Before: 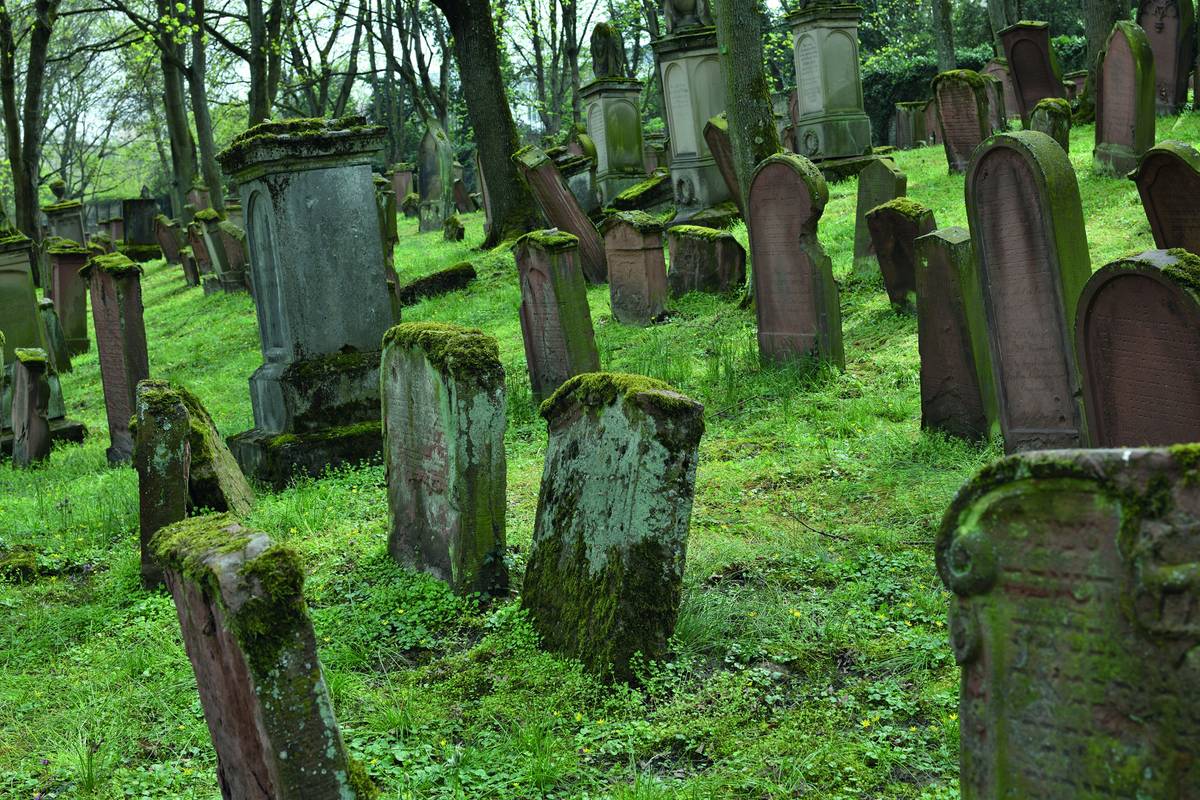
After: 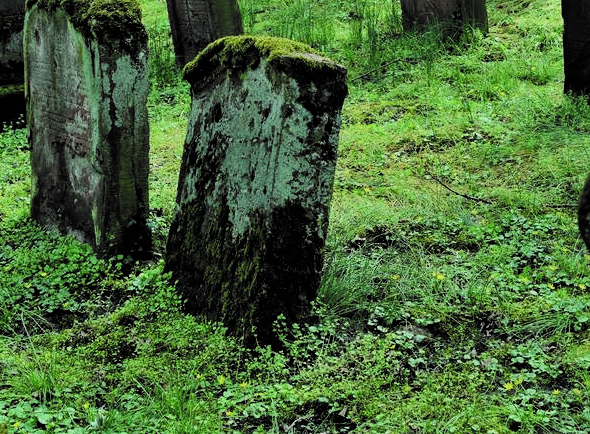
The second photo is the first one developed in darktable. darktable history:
crop: left 29.768%, top 42.186%, right 20.996%, bottom 3.477%
filmic rgb: black relative exposure -5.1 EV, white relative exposure 3.99 EV, threshold 3.03 EV, hardness 2.9, contrast 1.396, highlights saturation mix -29.38%, color science v6 (2022), enable highlight reconstruction true
